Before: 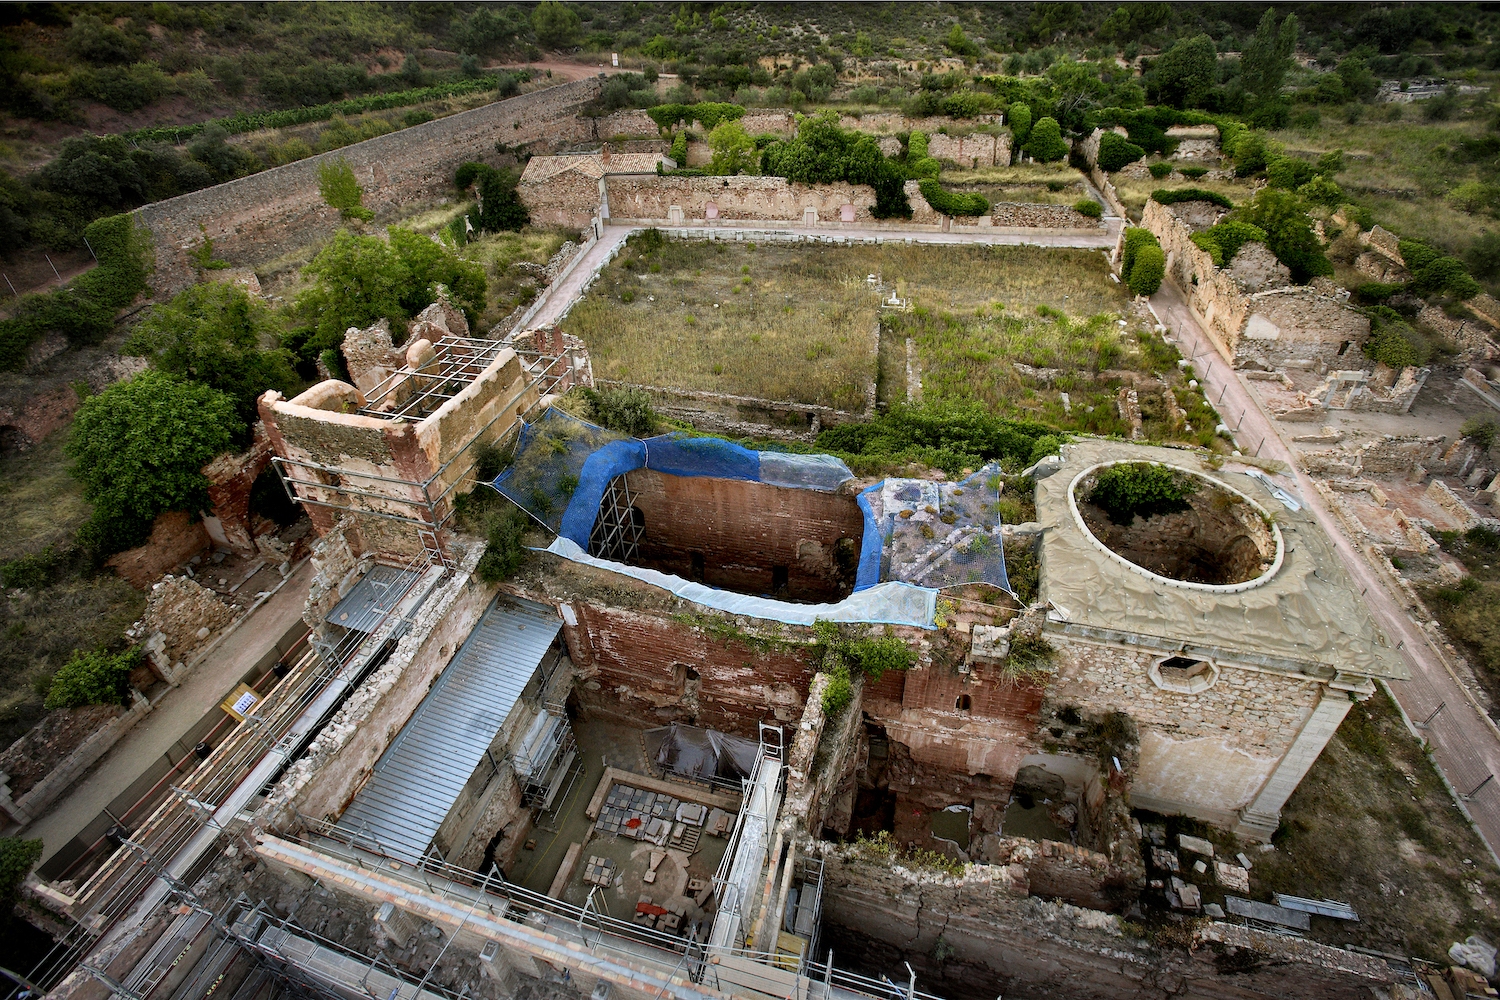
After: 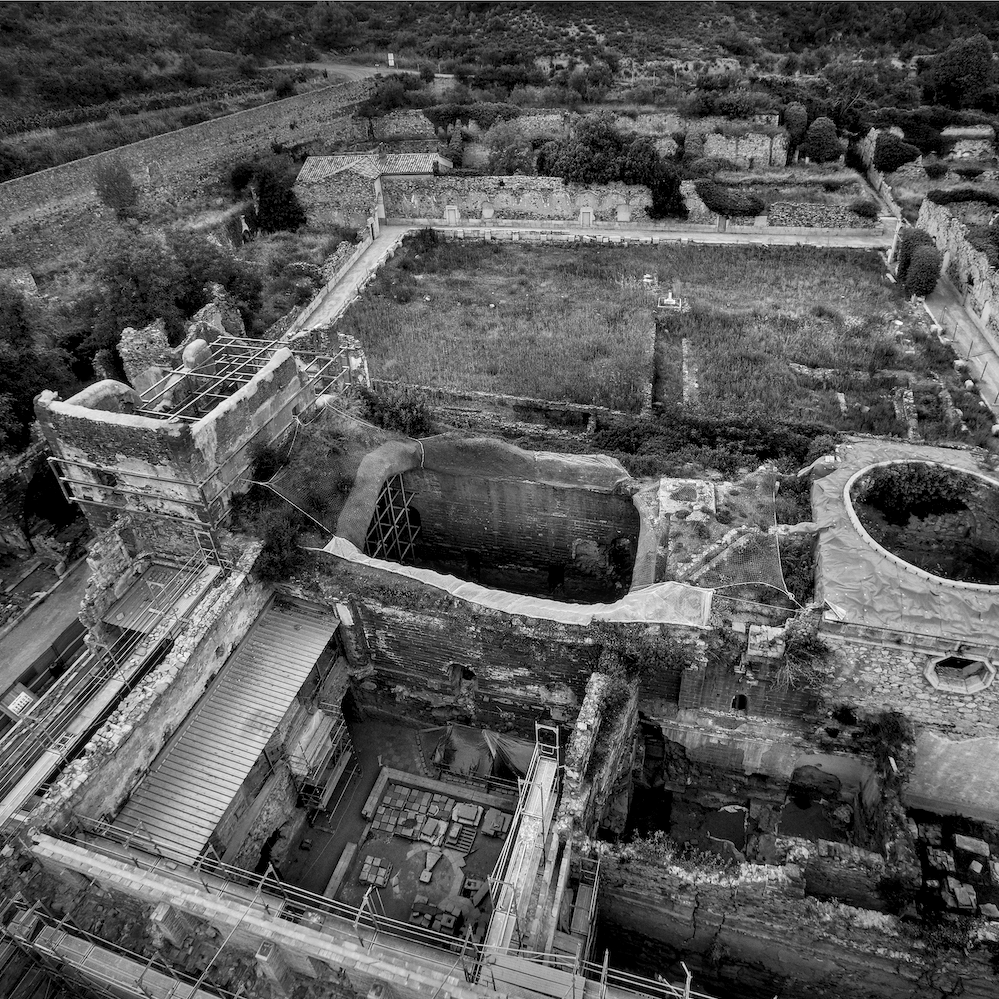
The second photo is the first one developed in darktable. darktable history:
color calibration: output gray [0.22, 0.42, 0.37, 0], gray › normalize channels true, illuminant same as pipeline (D50), adaptation XYZ, x 0.346, y 0.359, gamut compression 0
white balance: red 0.925, blue 1.046
crop and rotate: left 15.055%, right 18.278%
local contrast: on, module defaults
